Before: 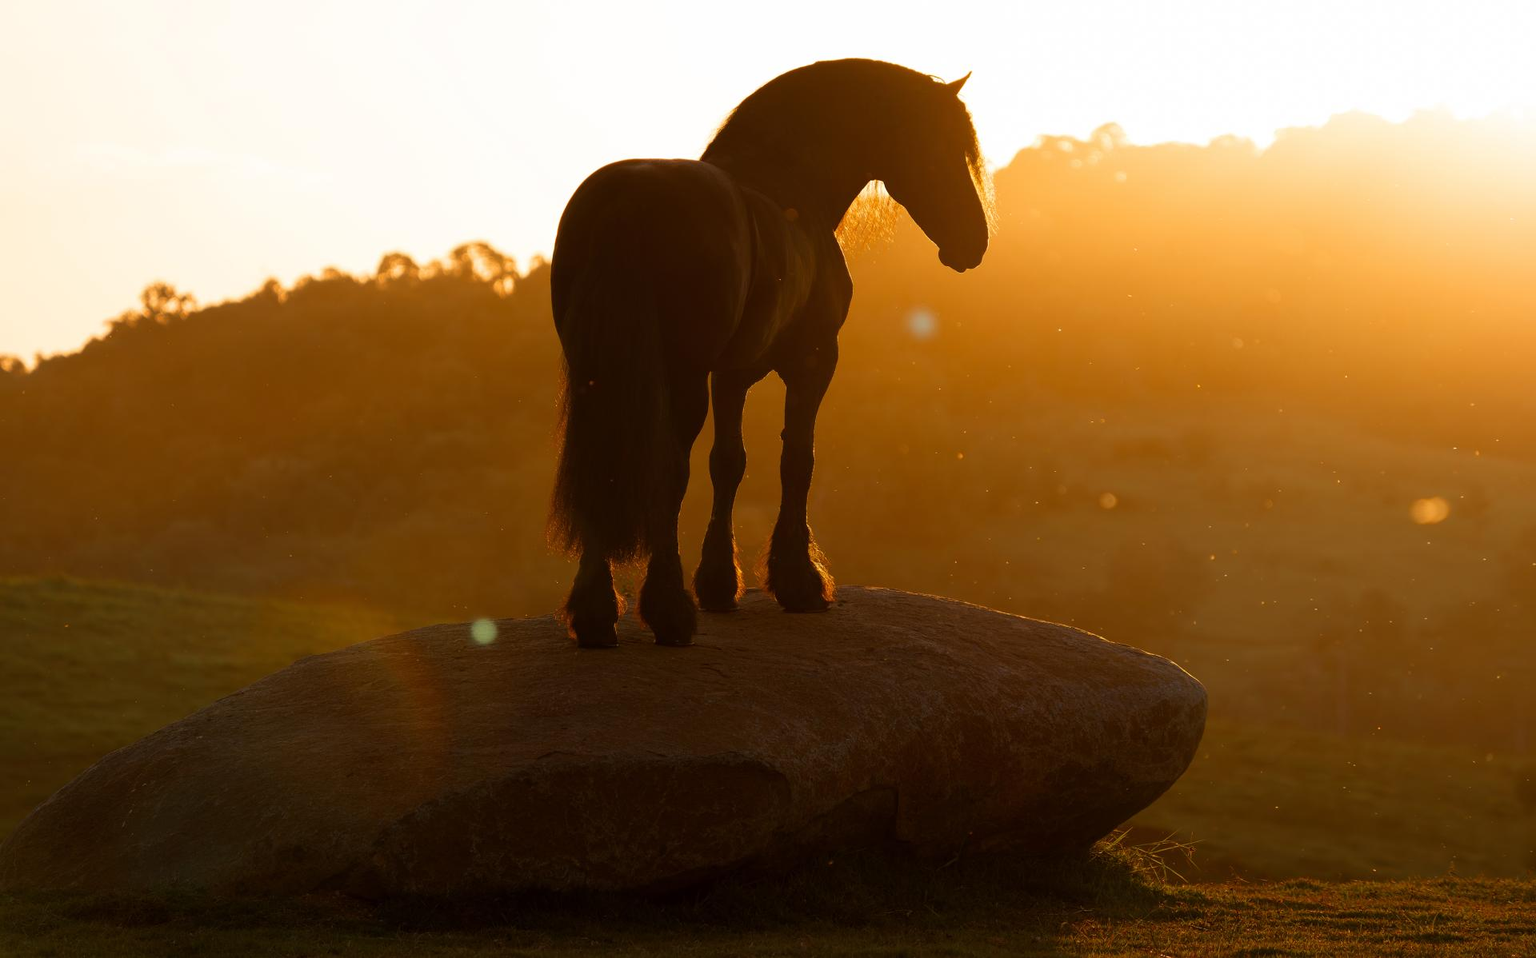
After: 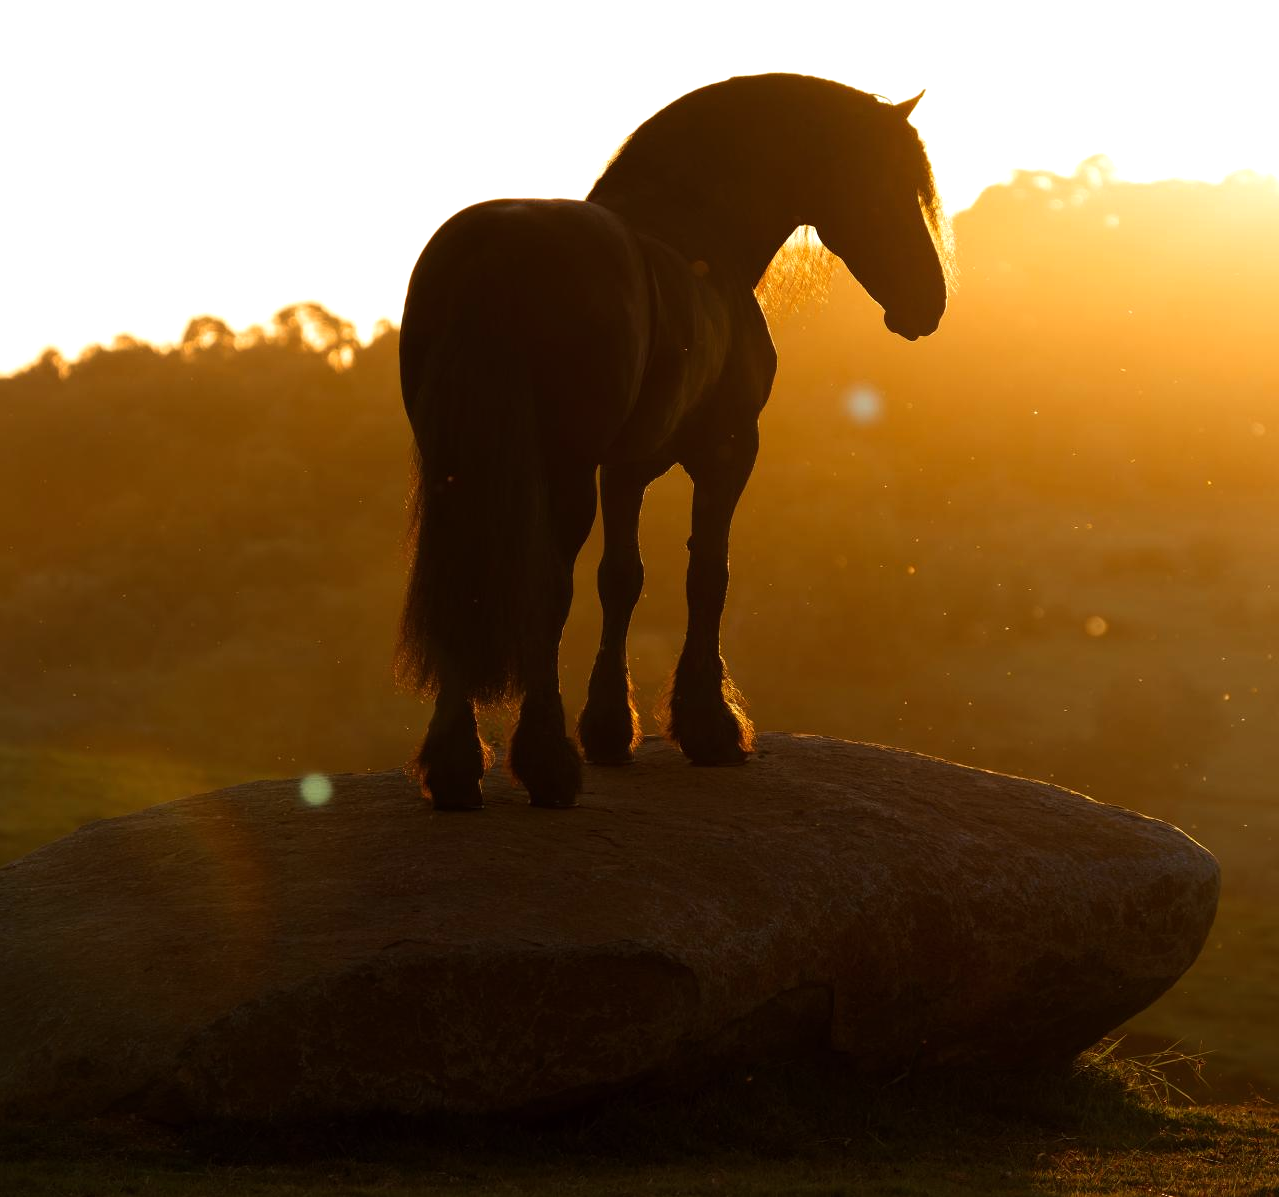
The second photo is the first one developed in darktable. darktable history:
crop and rotate: left 15.055%, right 18.278%
tone equalizer: -8 EV -0.417 EV, -7 EV -0.389 EV, -6 EV -0.333 EV, -5 EV -0.222 EV, -3 EV 0.222 EV, -2 EV 0.333 EV, -1 EV 0.389 EV, +0 EV 0.417 EV, edges refinement/feathering 500, mask exposure compensation -1.57 EV, preserve details no
white balance: red 0.967, blue 1.049
